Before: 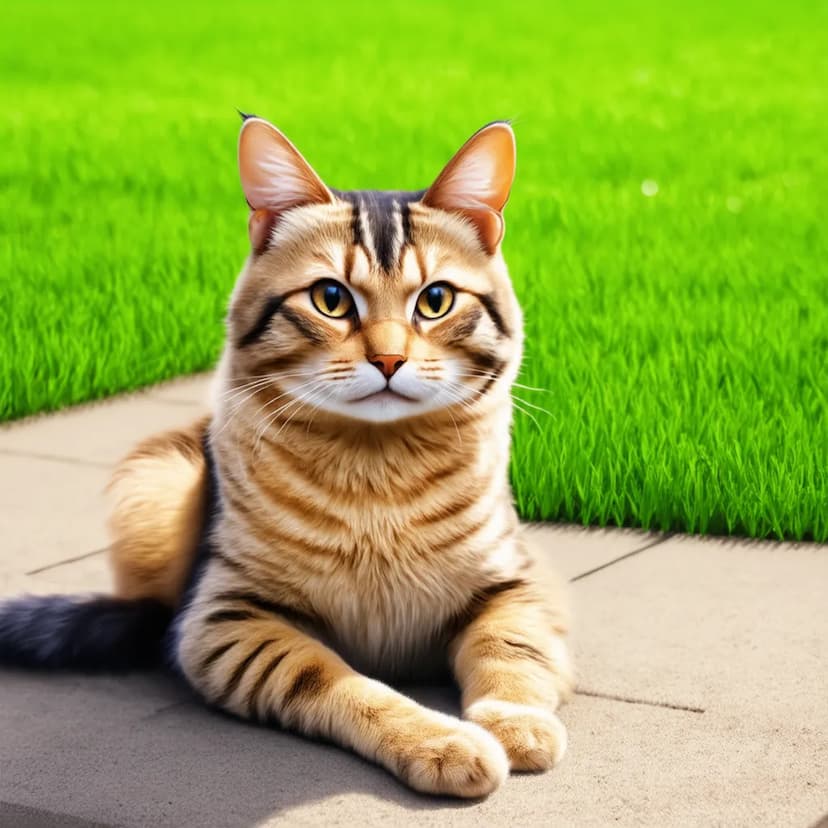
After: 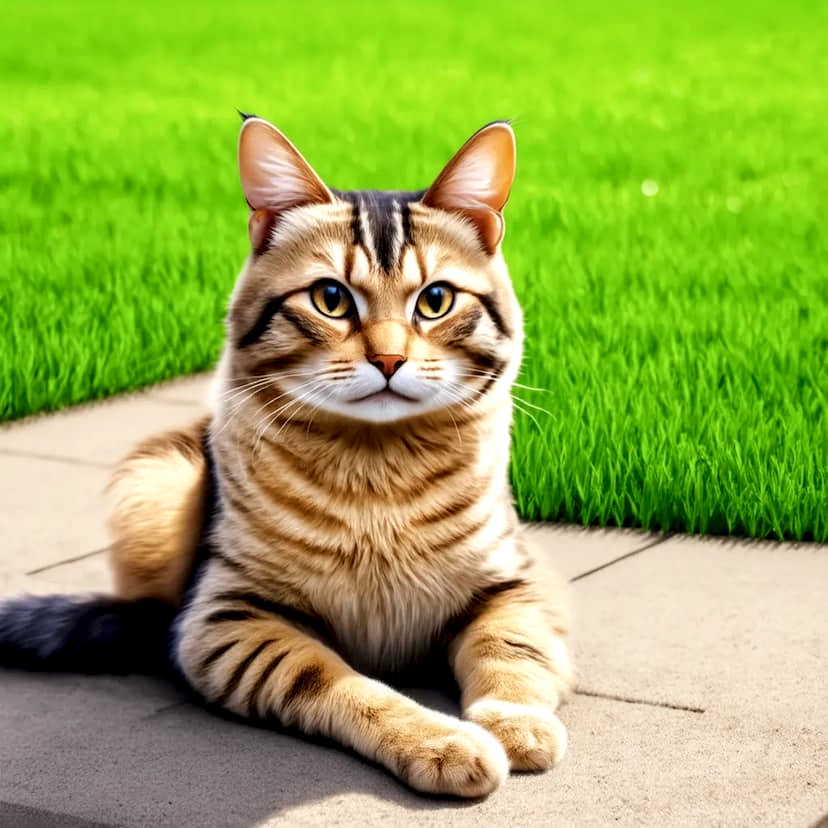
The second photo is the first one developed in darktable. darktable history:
local contrast: detail 135%, midtone range 0.75
contrast brightness saturation: contrast 0.05
